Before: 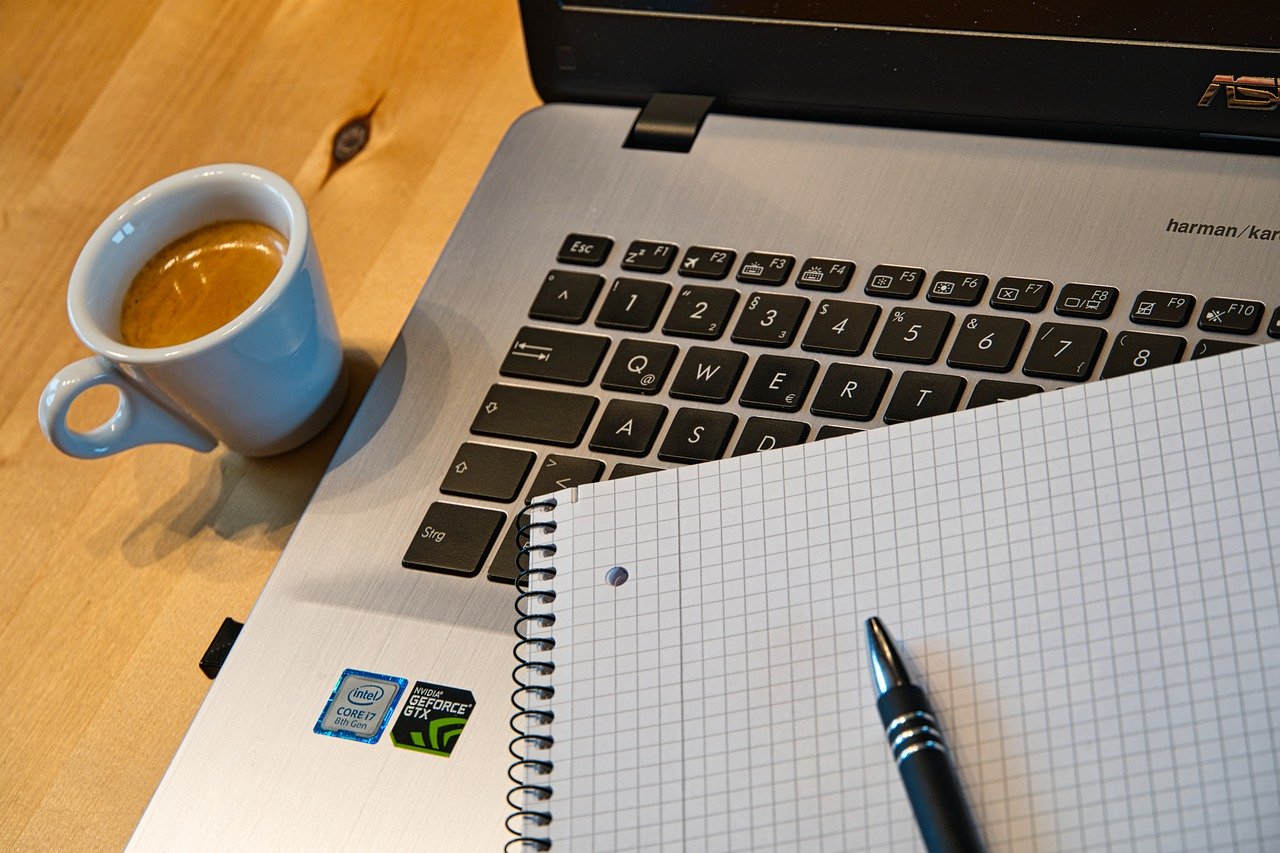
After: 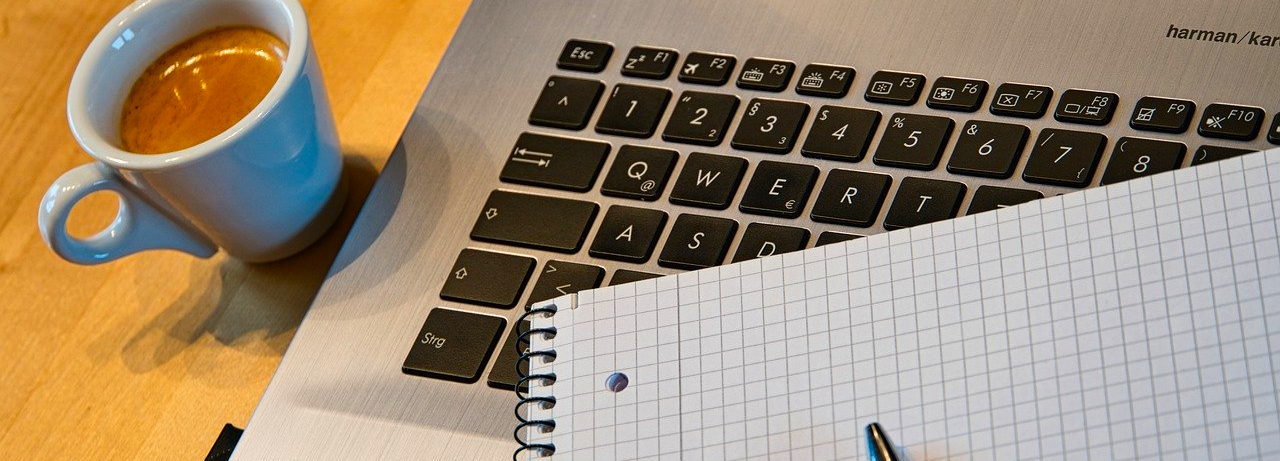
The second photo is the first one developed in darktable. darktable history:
crop and rotate: top 22.901%, bottom 22.942%
contrast brightness saturation: contrast 0.086, saturation 0.281
